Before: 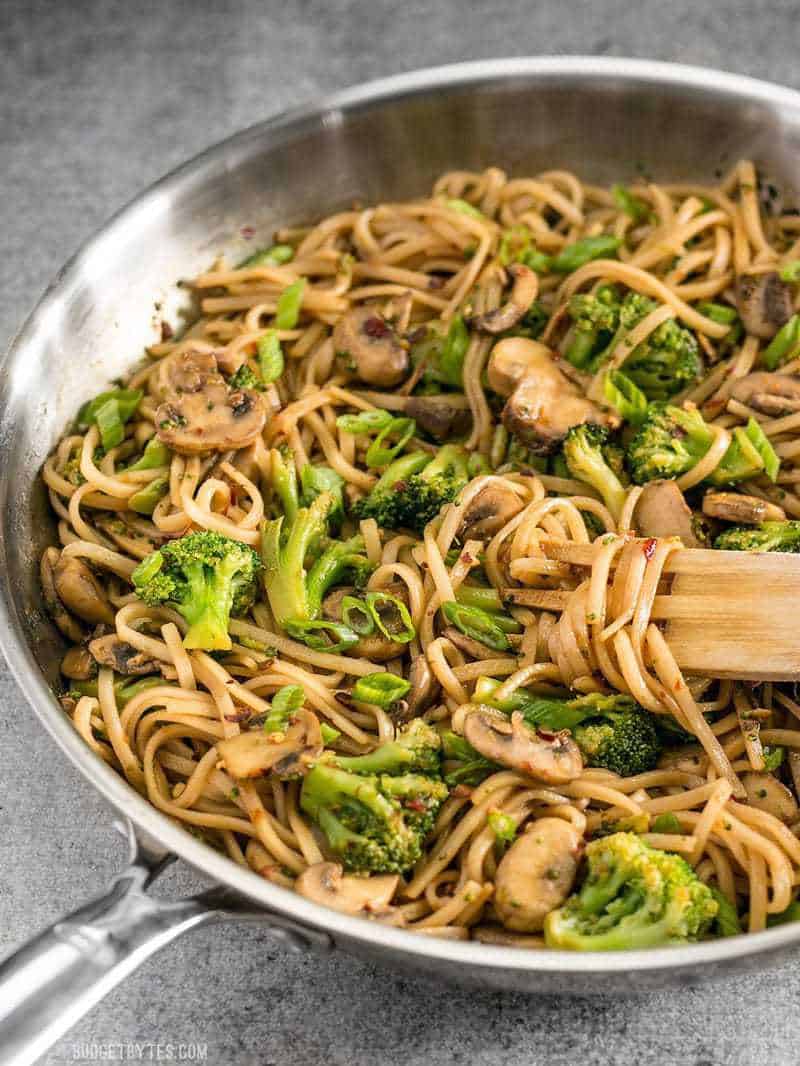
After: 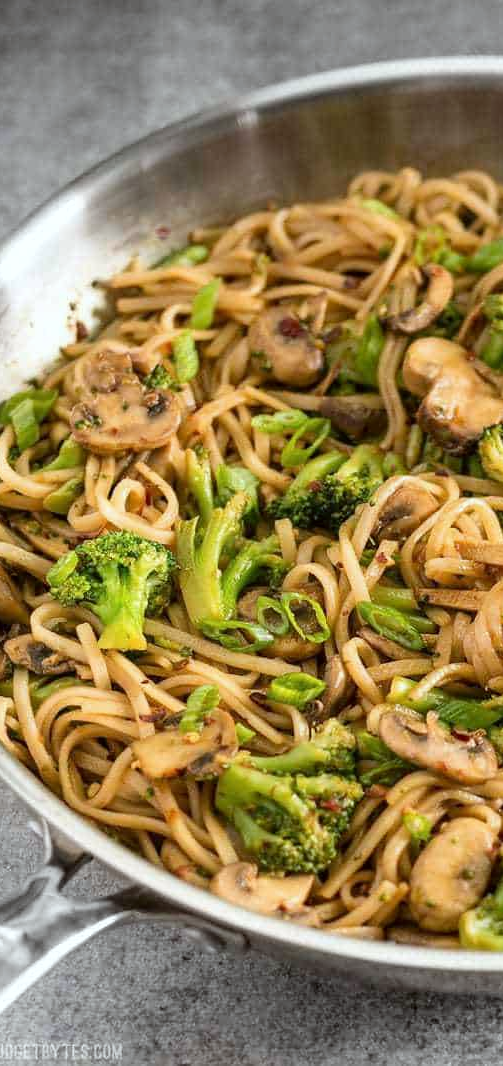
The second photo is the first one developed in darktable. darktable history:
color correction: highlights a* -2.71, highlights b* -2.66, shadows a* 2.33, shadows b* 2.73
tone equalizer: -7 EV 0.129 EV
crop: left 10.726%, right 26.331%
